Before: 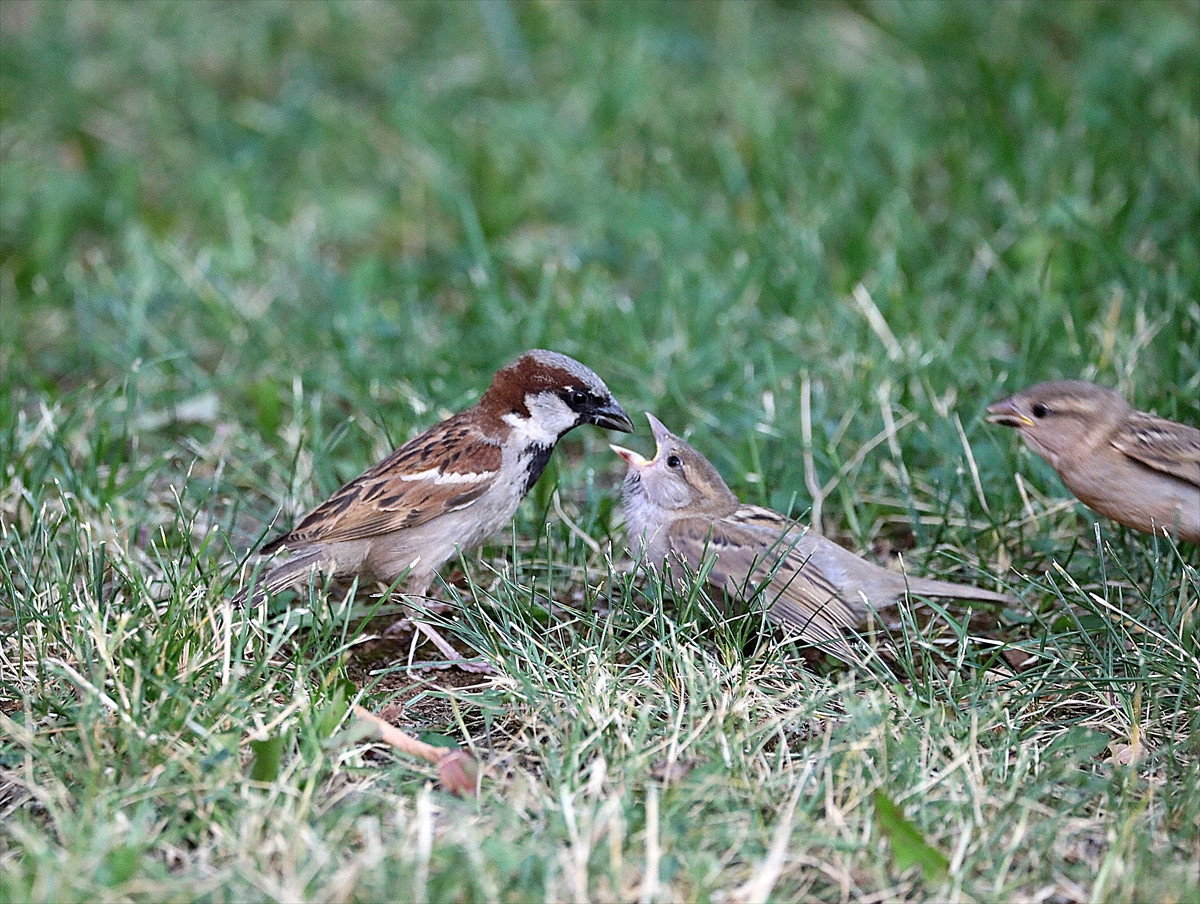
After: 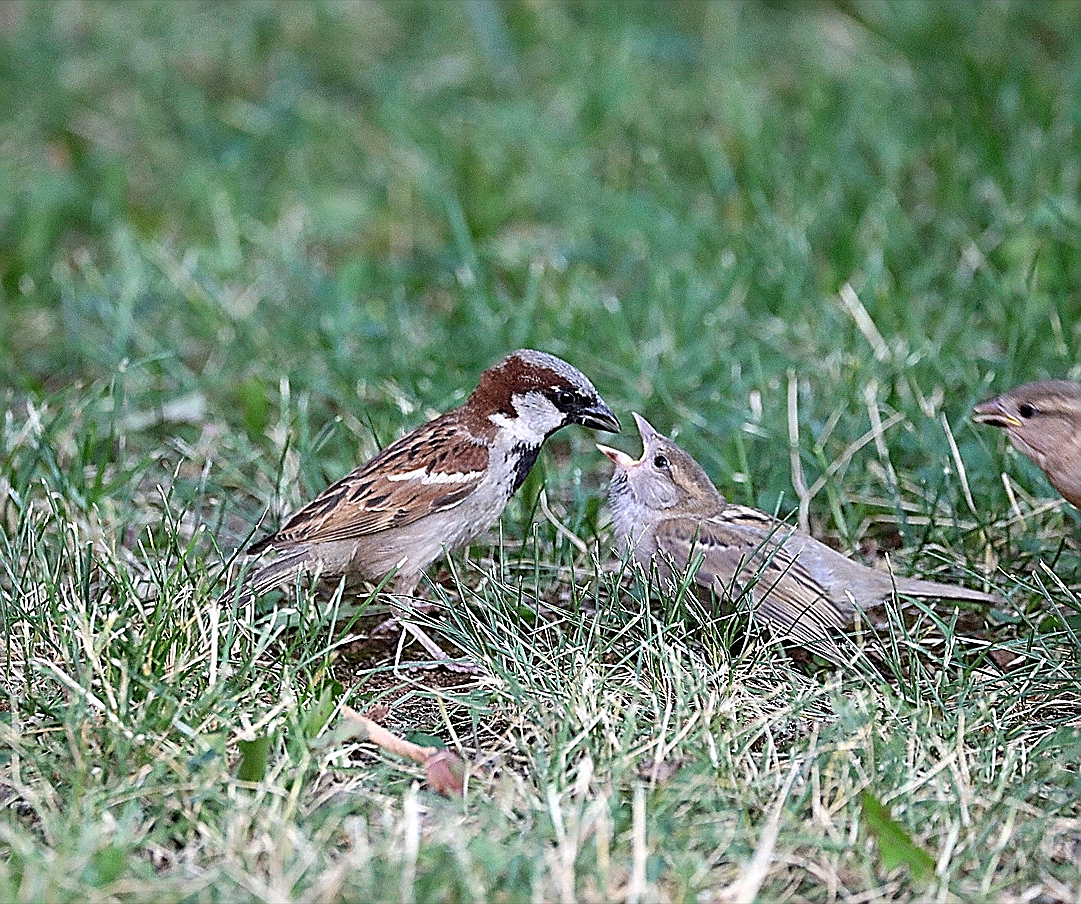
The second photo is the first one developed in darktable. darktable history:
sharpen: radius 1.685, amount 1.294
crop and rotate: left 1.088%, right 8.807%
